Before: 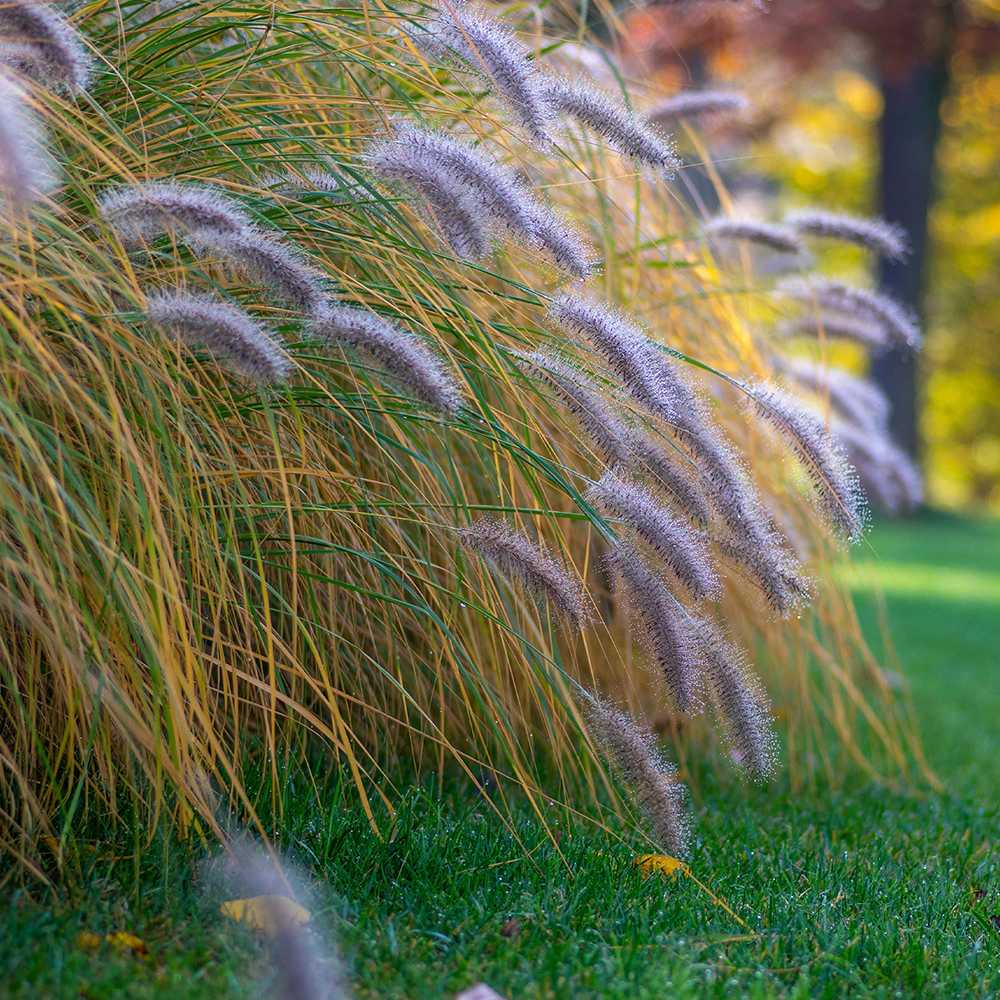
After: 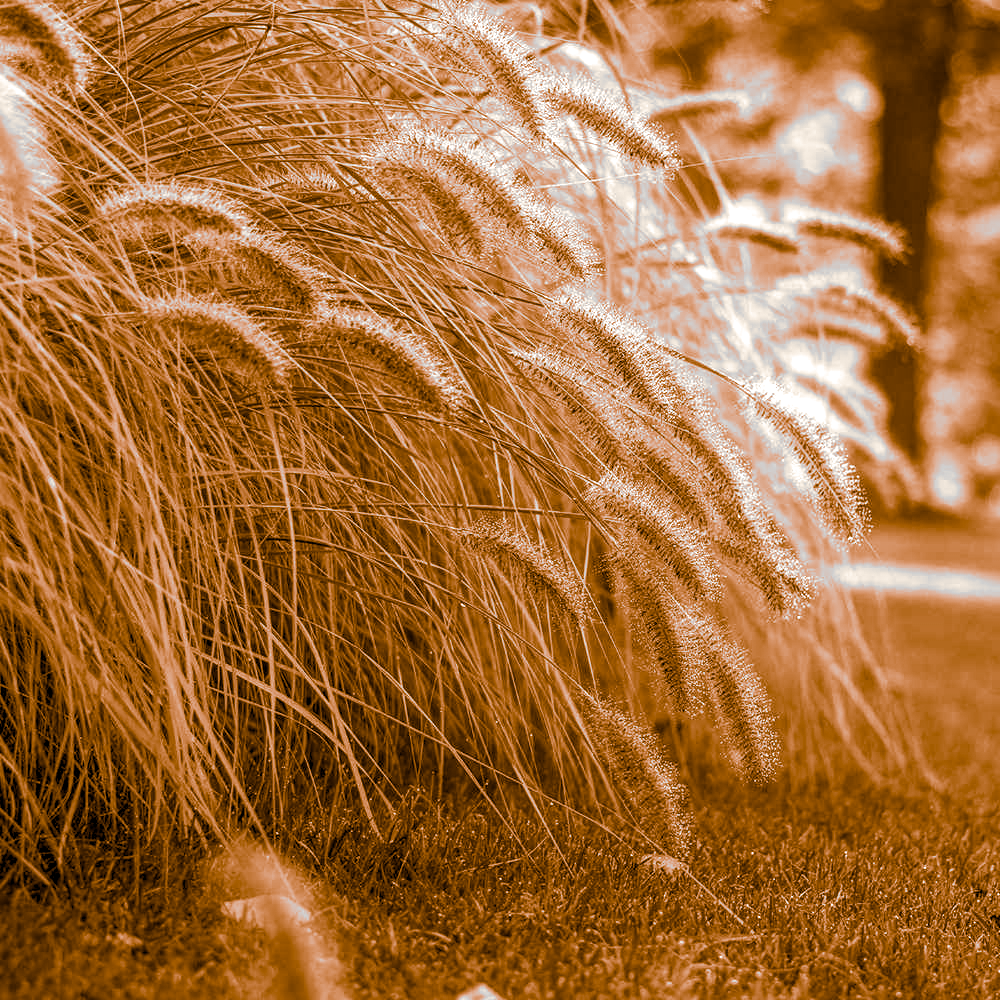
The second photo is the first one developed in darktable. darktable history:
split-toning: shadows › hue 26°, shadows › saturation 0.92, highlights › hue 40°, highlights › saturation 0.92, balance -63, compress 0%
monochrome: size 1
exposure: exposure 0.375 EV, compensate highlight preservation false
local contrast: highlights 35%, detail 135%
